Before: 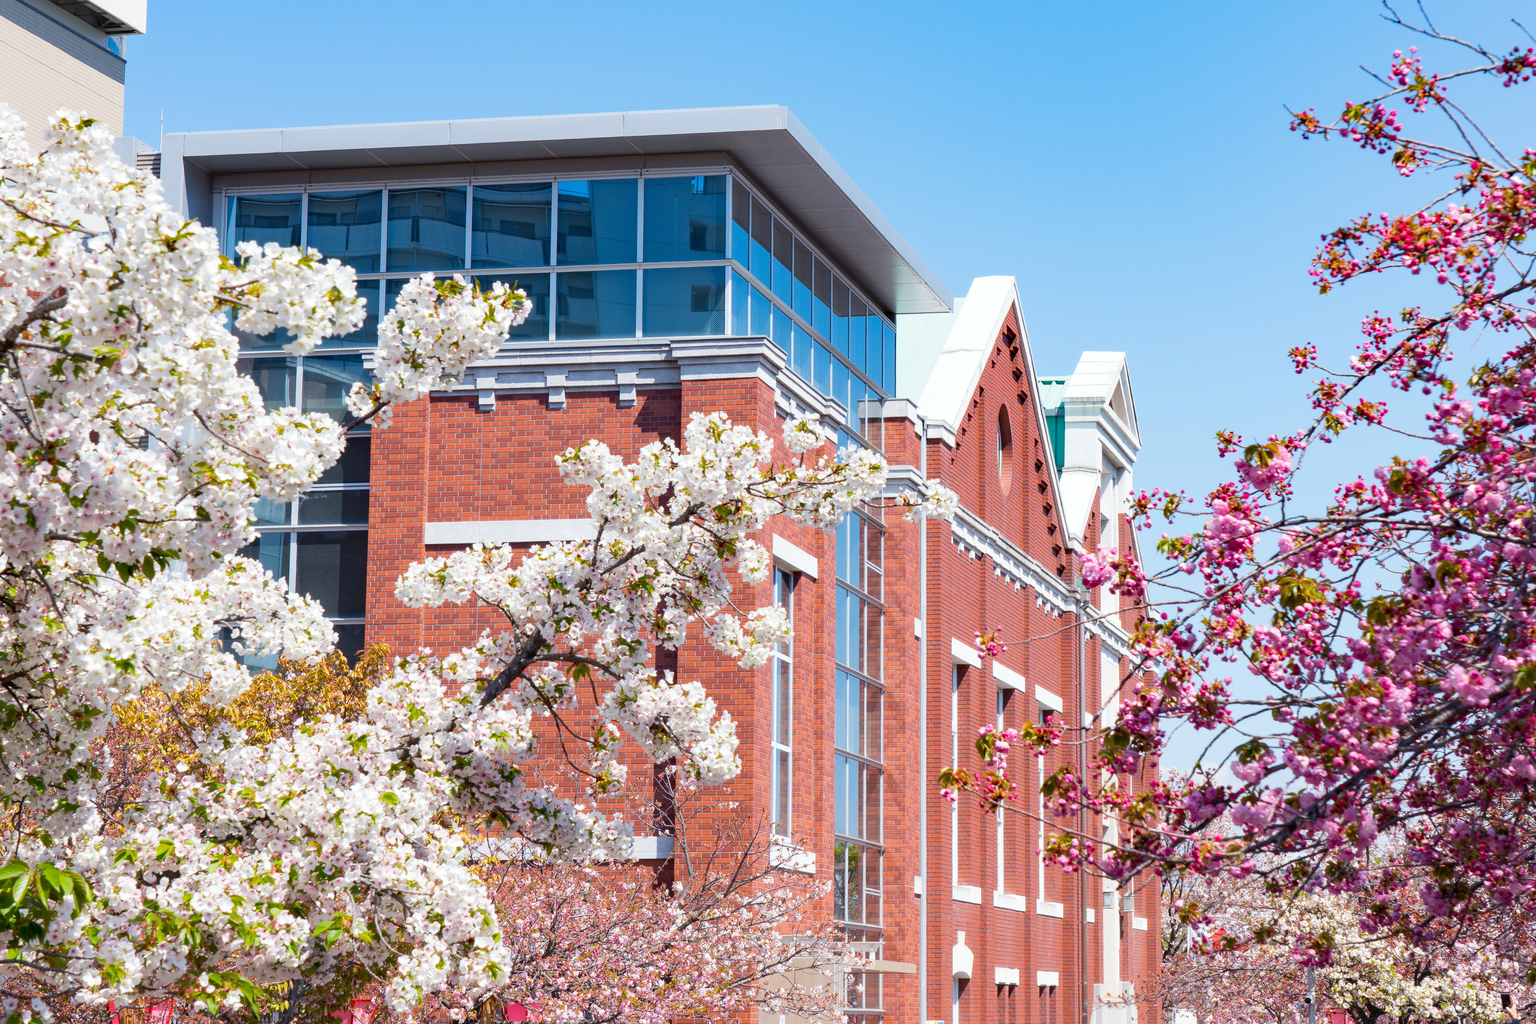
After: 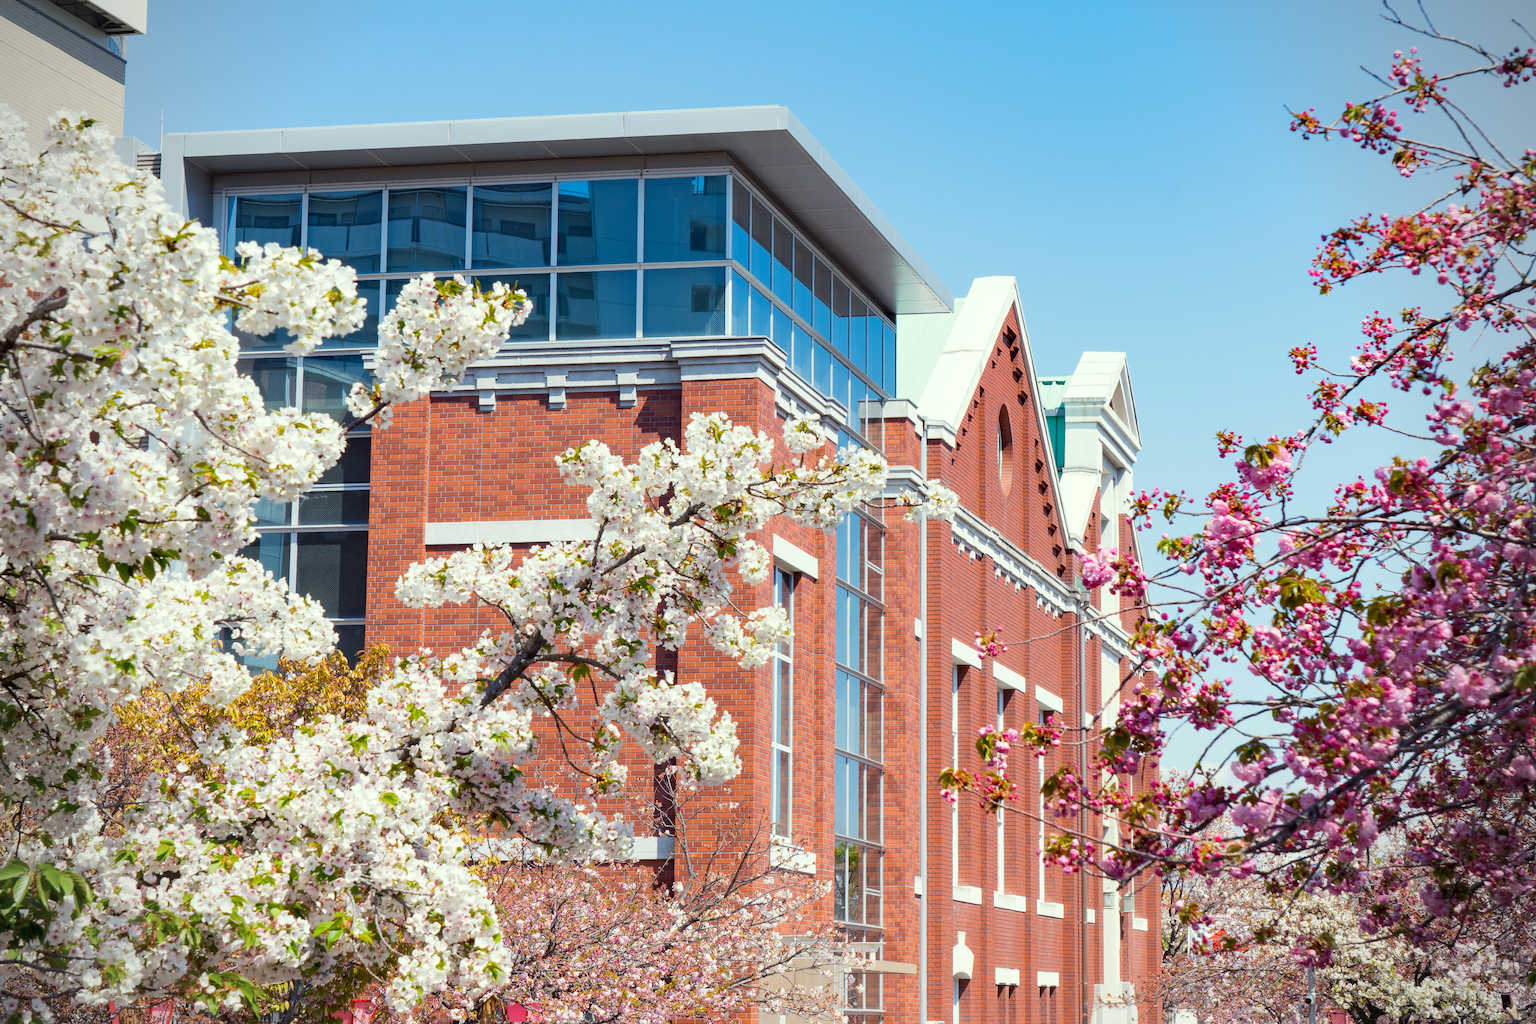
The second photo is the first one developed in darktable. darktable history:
vignetting: on, module defaults
color correction: highlights a* -4.36, highlights b* 6.5
